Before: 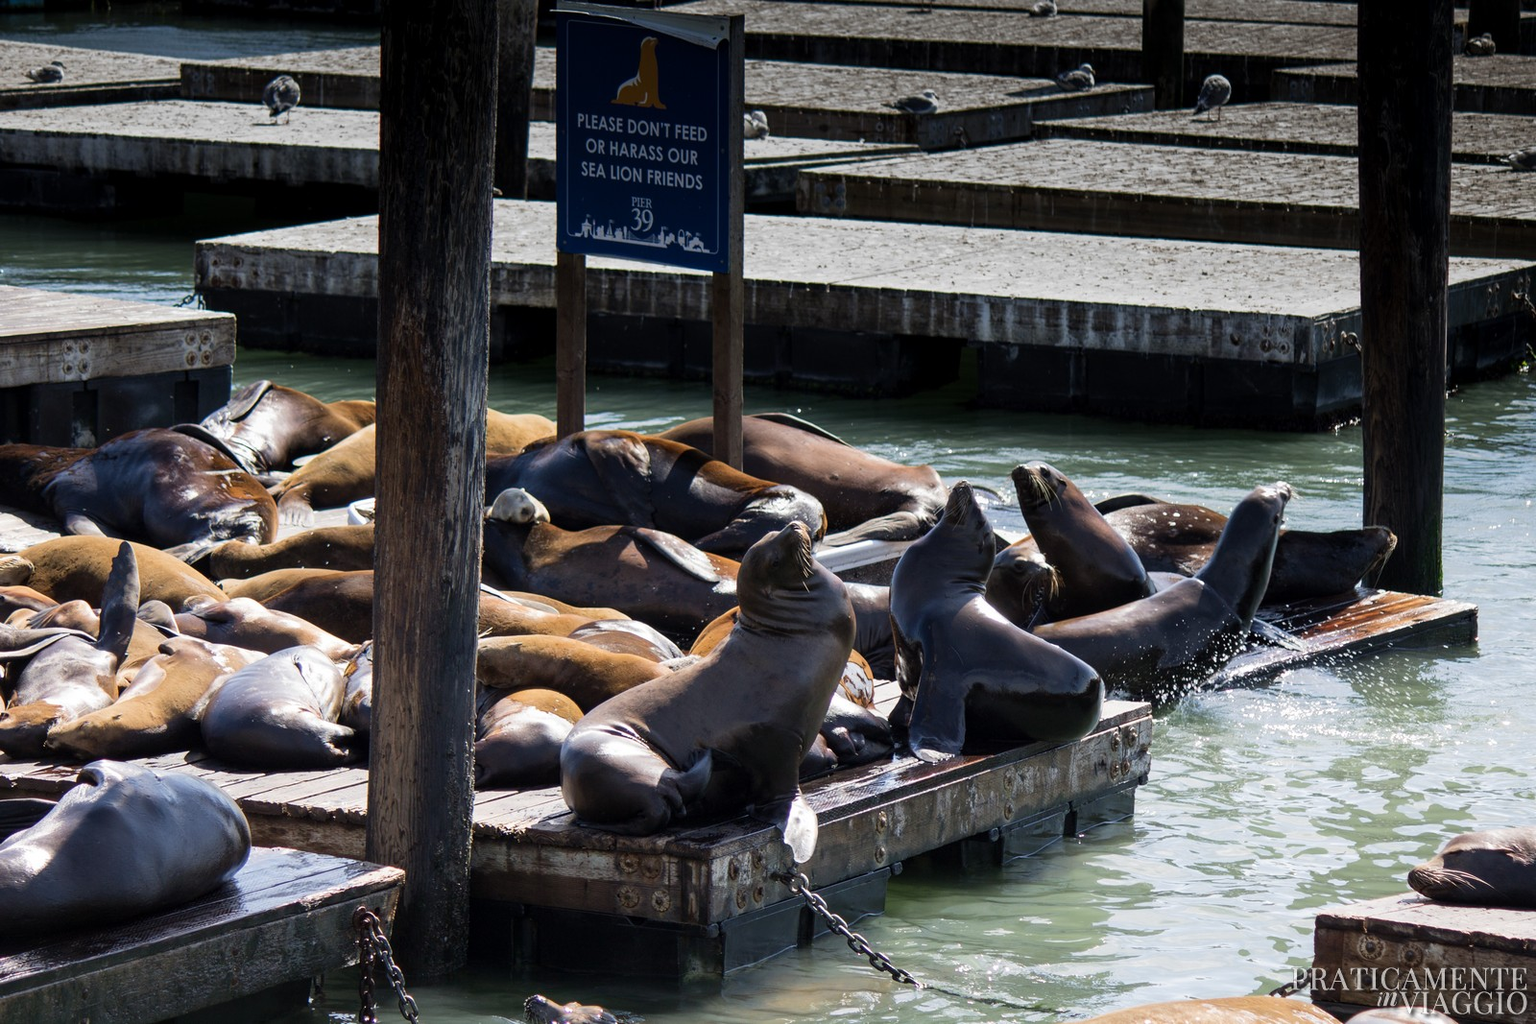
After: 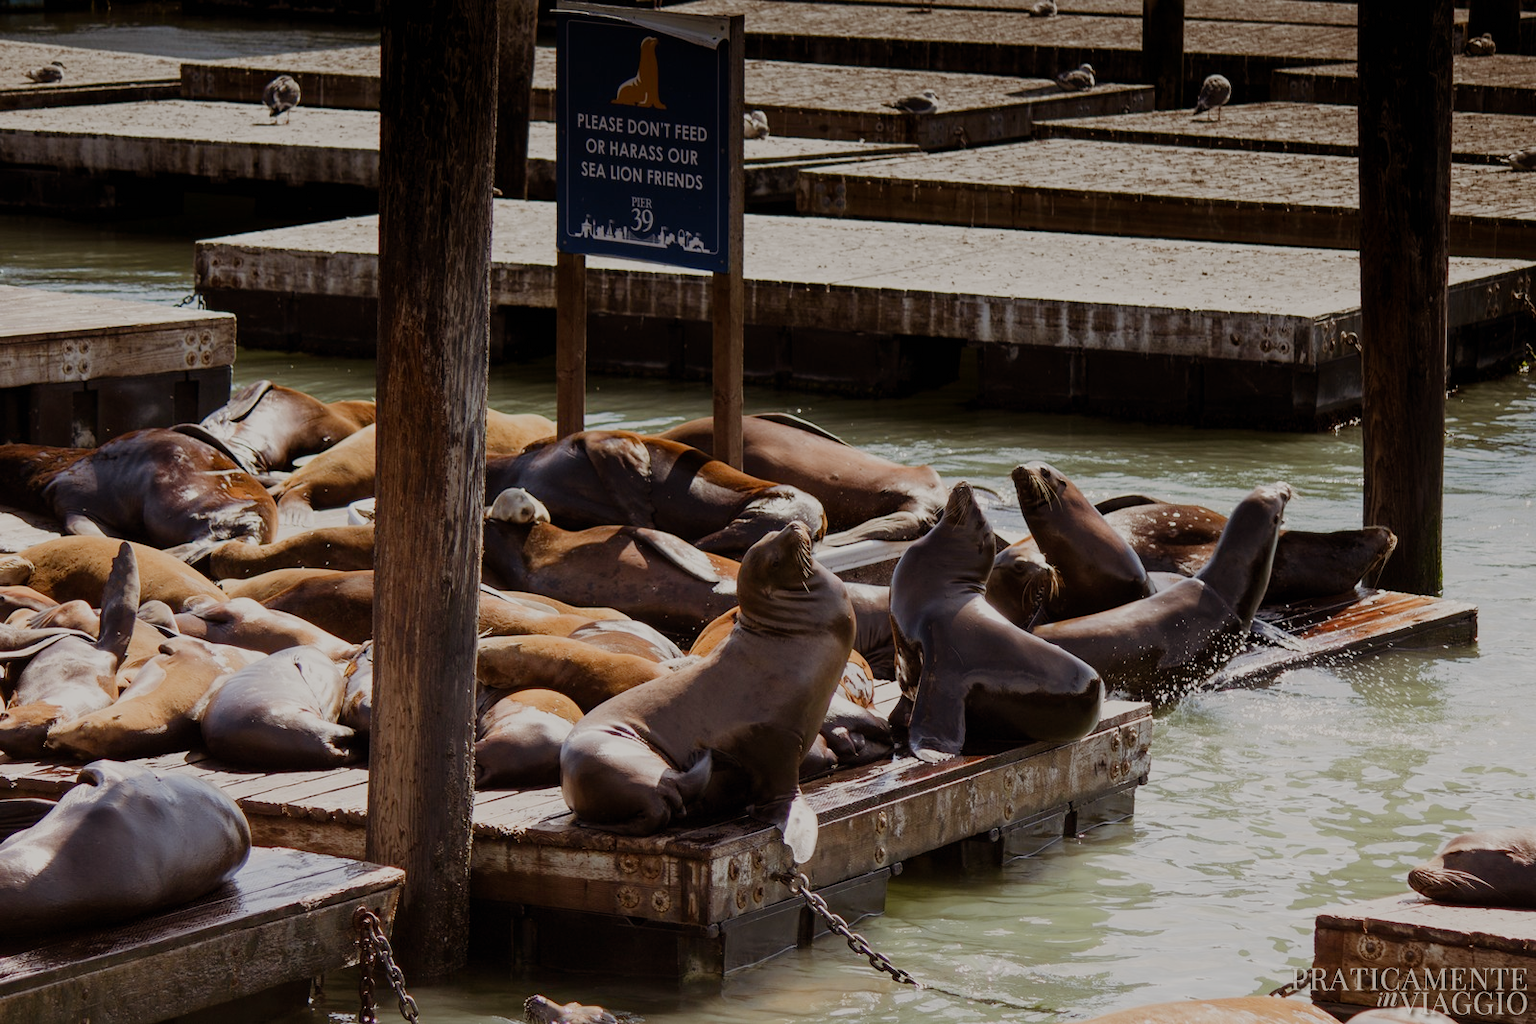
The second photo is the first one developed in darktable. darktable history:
sigmoid: contrast 1.05, skew -0.15
color balance rgb: shadows lift › chroma 4.41%, shadows lift › hue 27°, power › chroma 2.5%, power › hue 70°, highlights gain › chroma 1%, highlights gain › hue 27°, saturation formula JzAzBz (2021)
